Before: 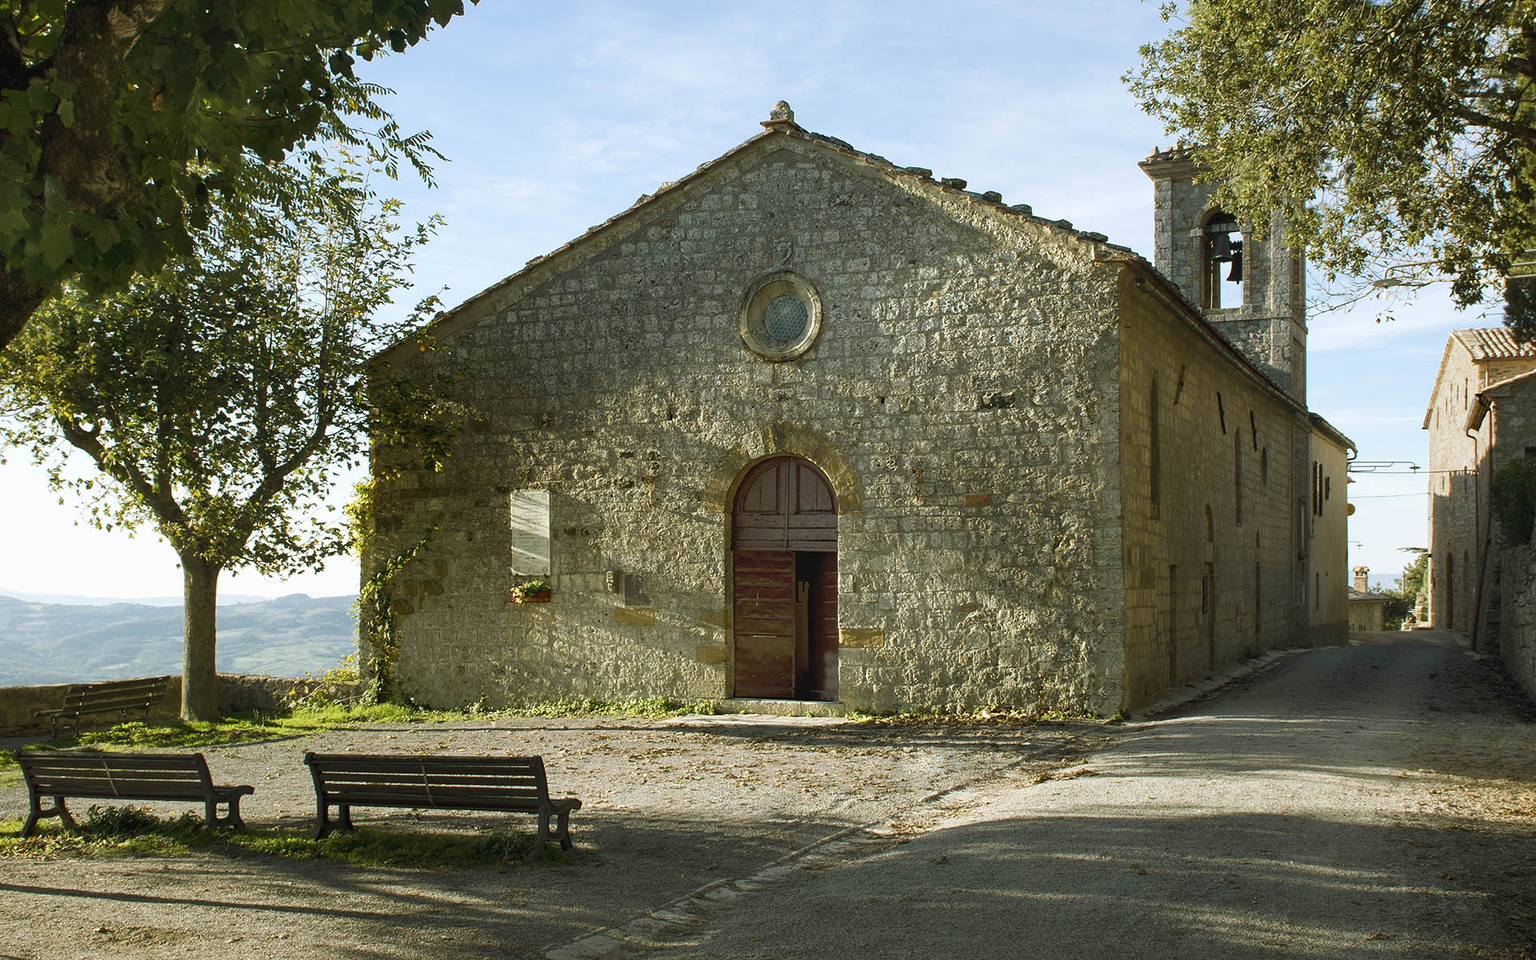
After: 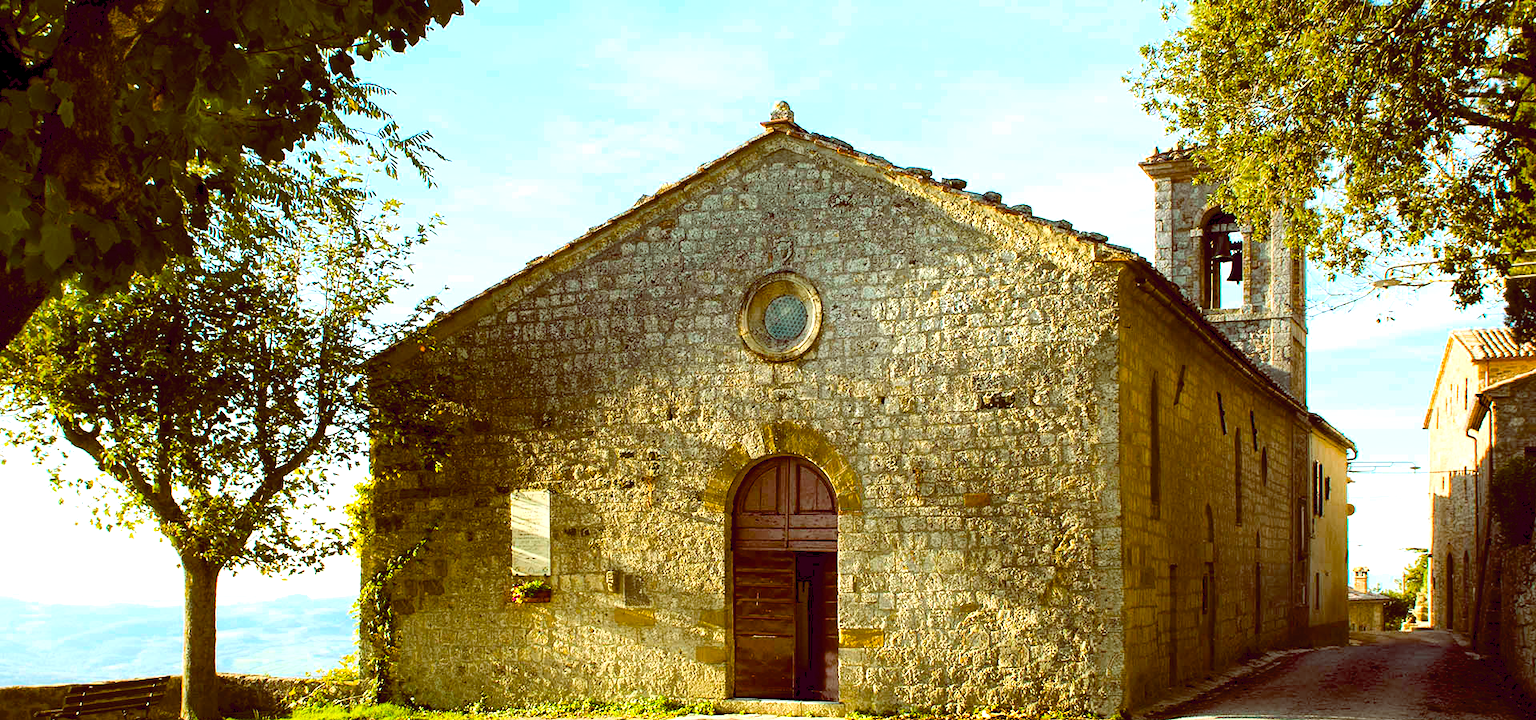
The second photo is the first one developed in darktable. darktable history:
crop: bottom 24.98%
levels: levels [0, 0.492, 0.984]
color balance rgb: highlights gain › chroma 0.135%, highlights gain › hue 332.1°, global offset › luminance -0.178%, global offset › chroma 0.261%, linear chroma grading › global chroma 0.653%, perceptual saturation grading › global saturation 30.216%, saturation formula JzAzBz (2021)
contrast brightness saturation: contrast 0.198, brightness 0.17, saturation 0.215
tone equalizer: -8 EV -0.777 EV, -7 EV -0.673 EV, -6 EV -0.605 EV, -5 EV -0.377 EV, -3 EV 0.366 EV, -2 EV 0.6 EV, -1 EV 0.686 EV, +0 EV 0.736 EV
